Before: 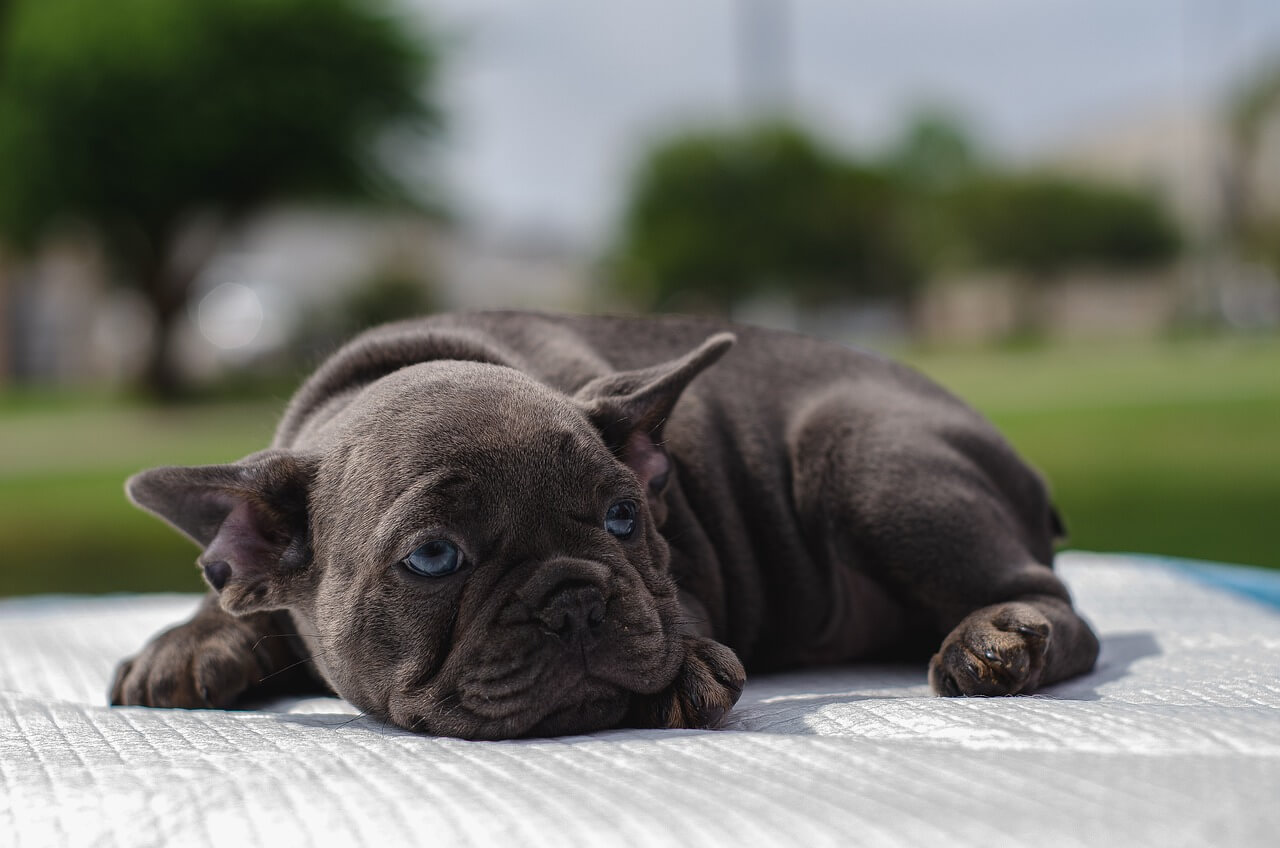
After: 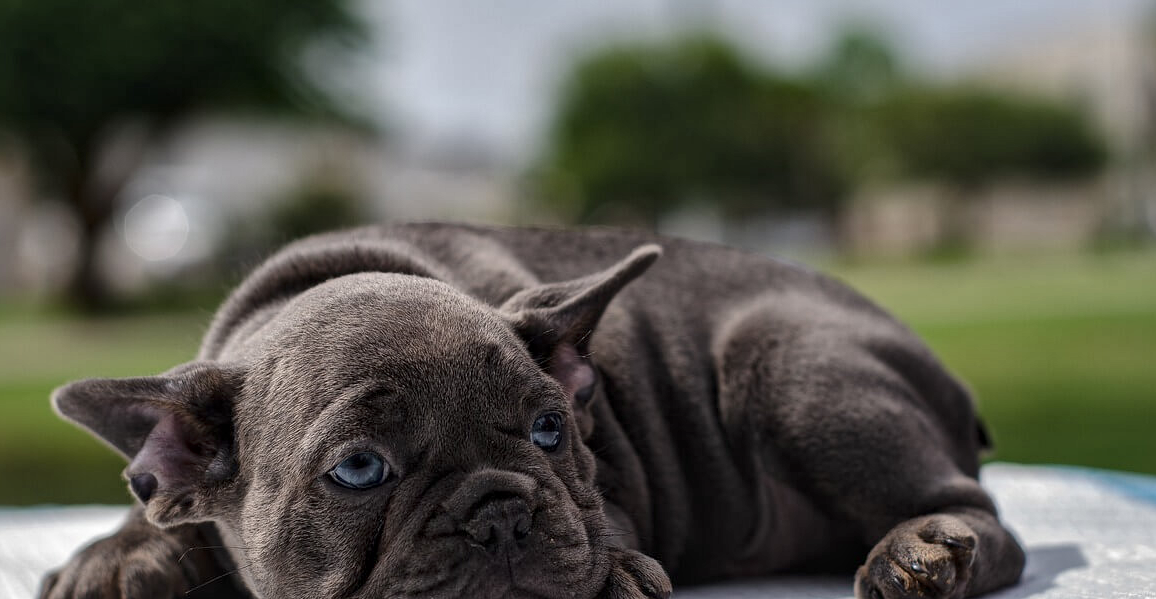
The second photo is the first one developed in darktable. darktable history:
crop: left 5.795%, top 10.425%, right 3.815%, bottom 18.932%
local contrast: mode bilateral grid, contrast 20, coarseness 21, detail 150%, midtone range 0.2
